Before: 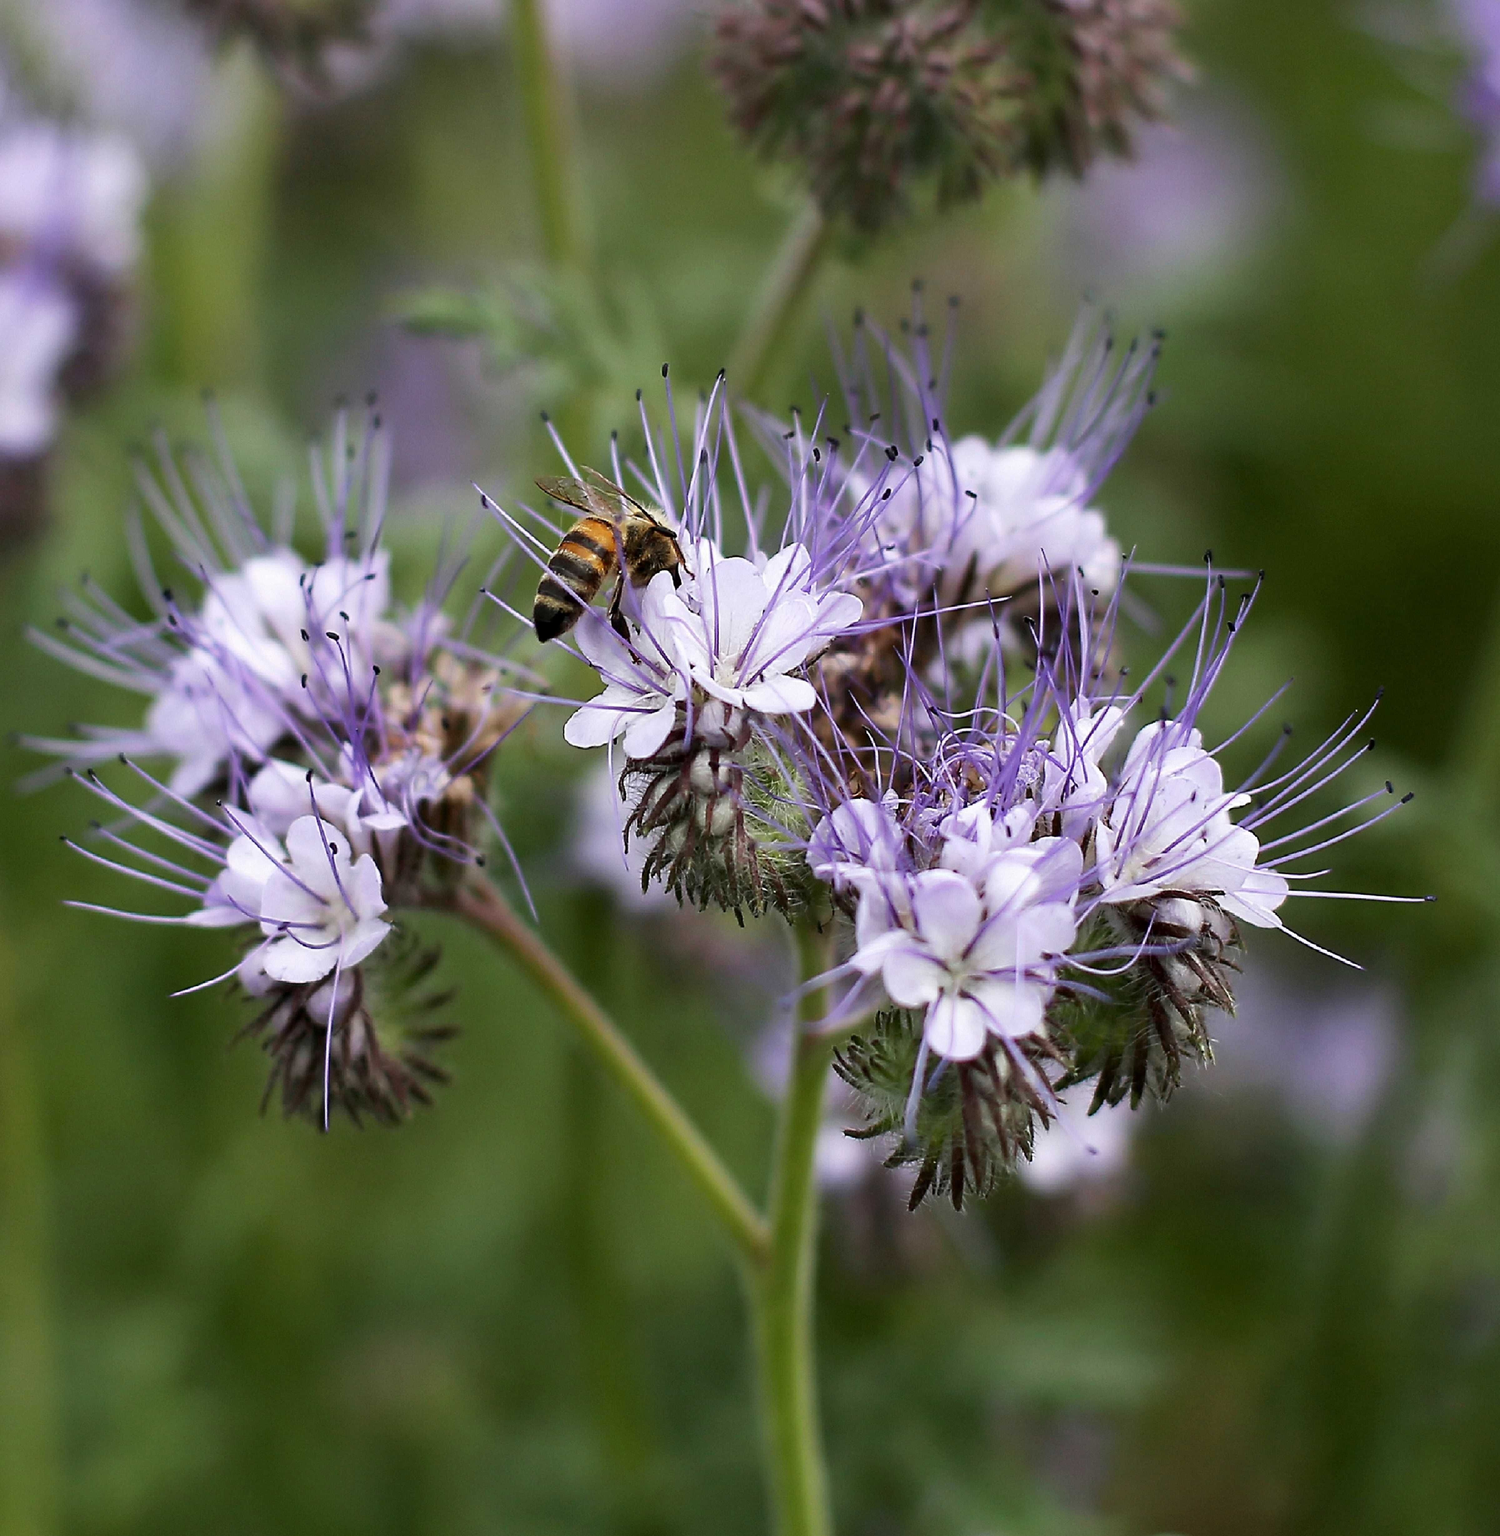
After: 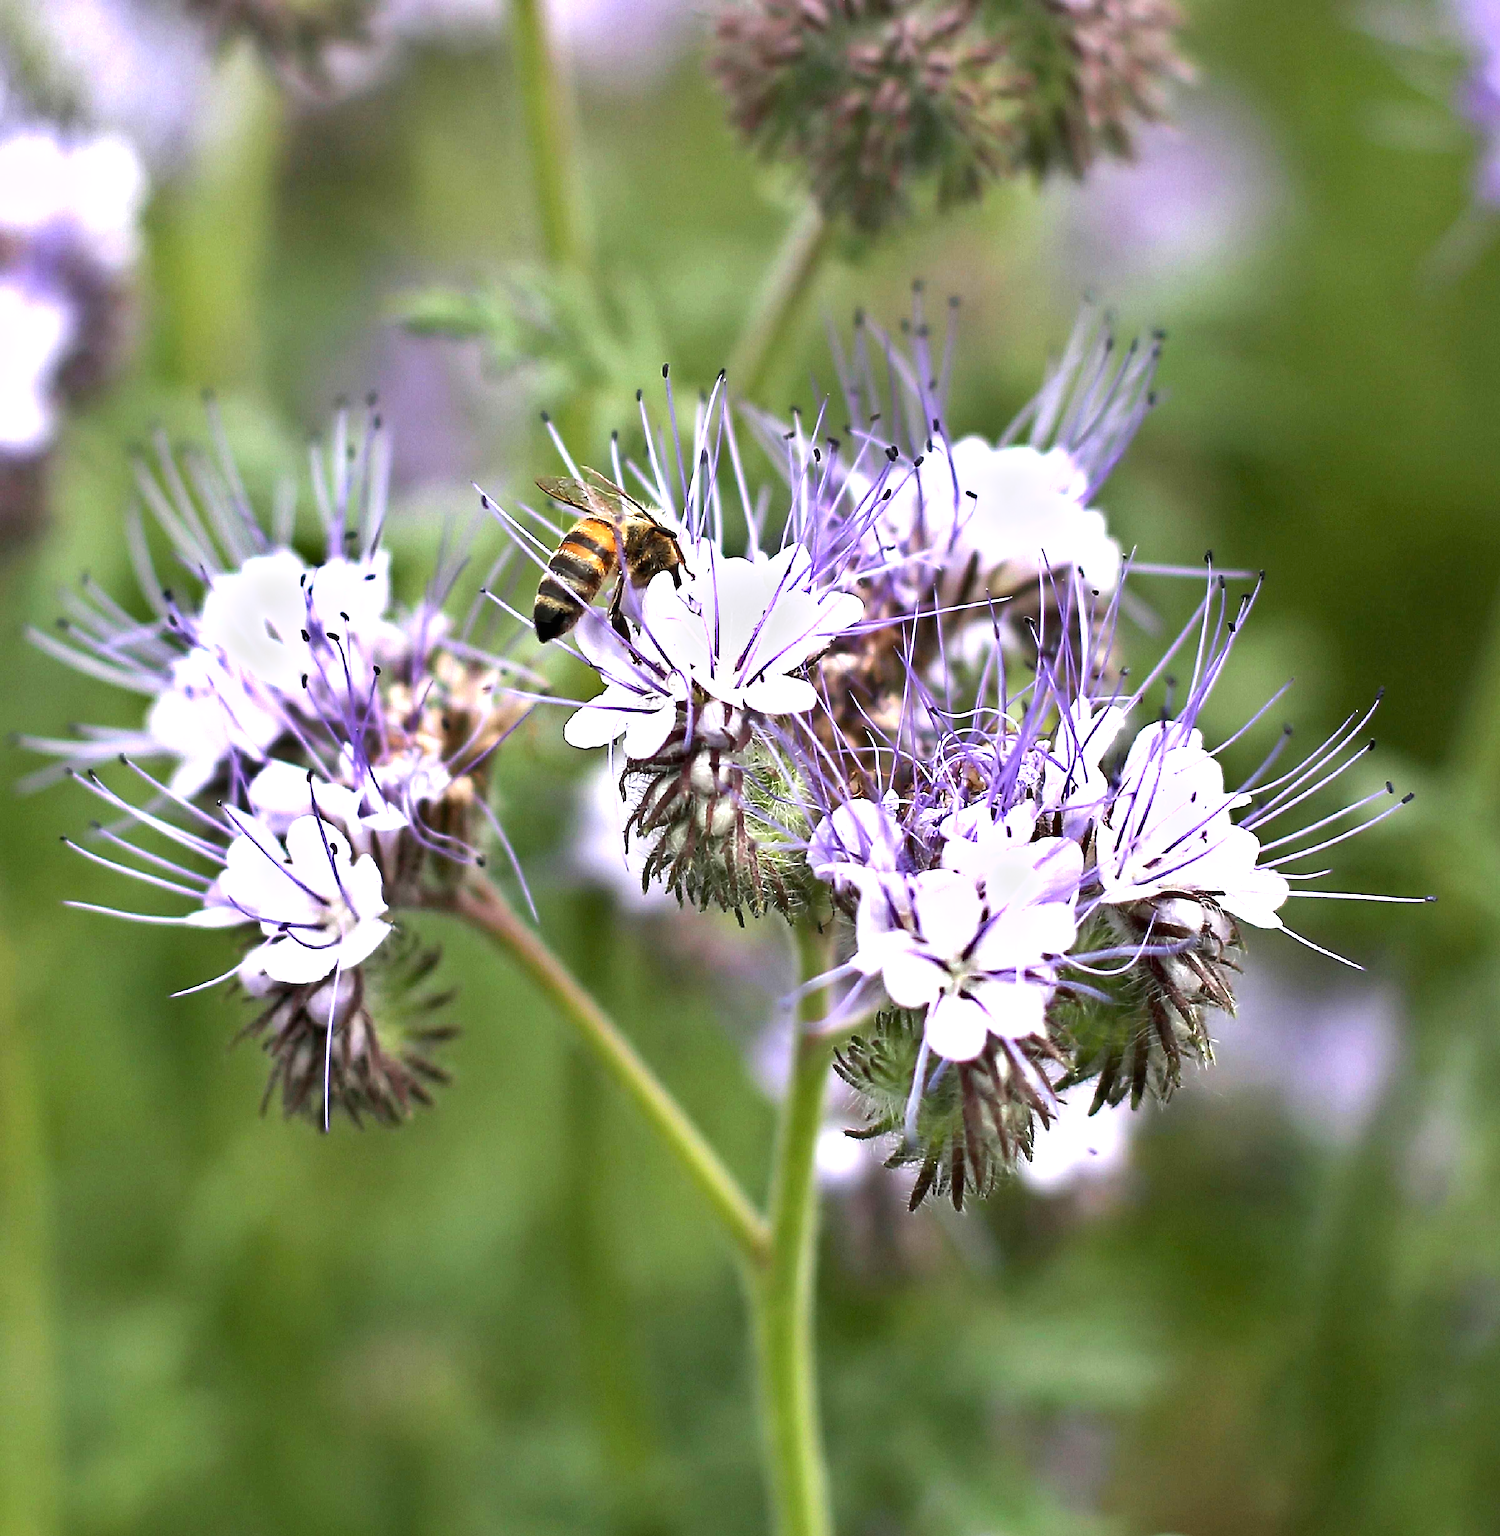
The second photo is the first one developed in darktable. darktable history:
shadows and highlights: shadows 11.58, white point adjustment 1.26, soften with gaussian
exposure: black level correction 0, exposure 1.2 EV, compensate exposure bias true, compensate highlight preservation false
